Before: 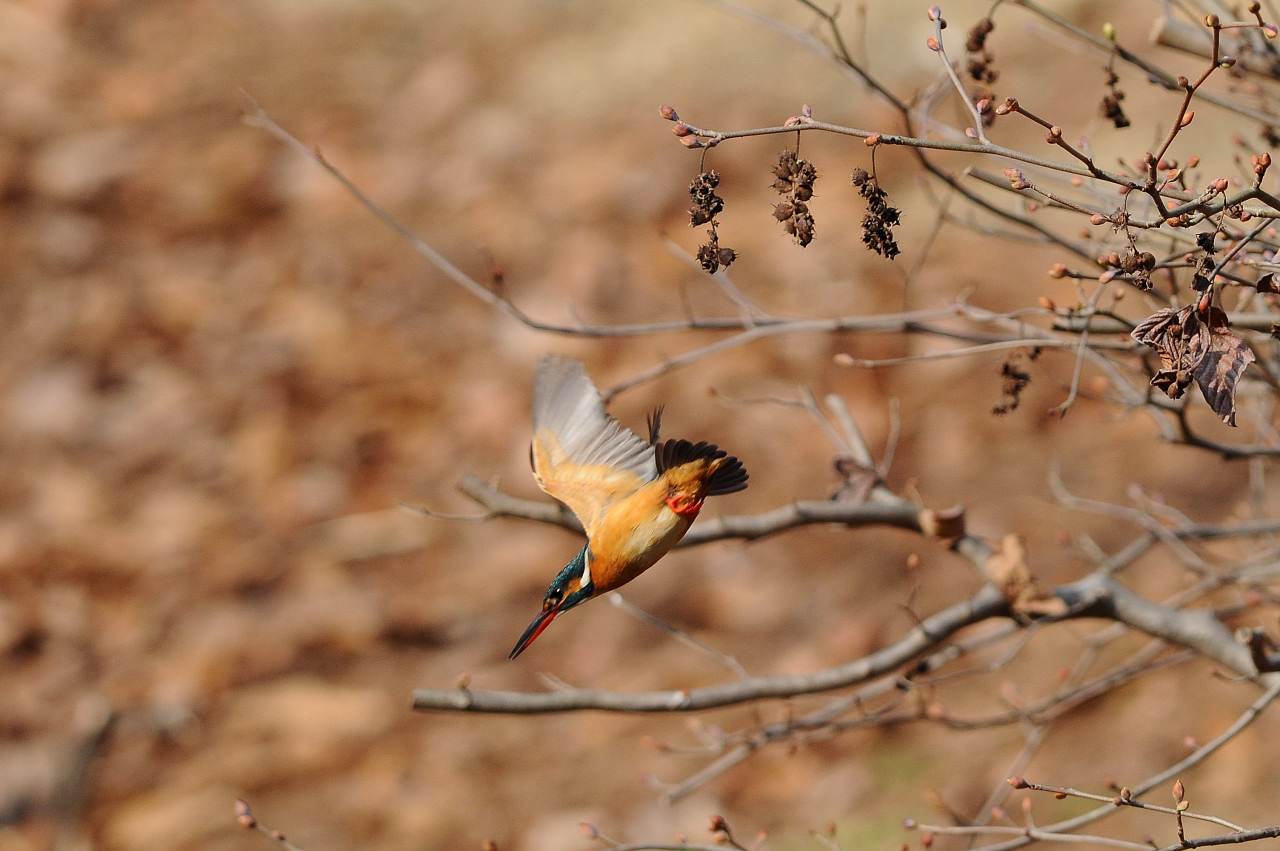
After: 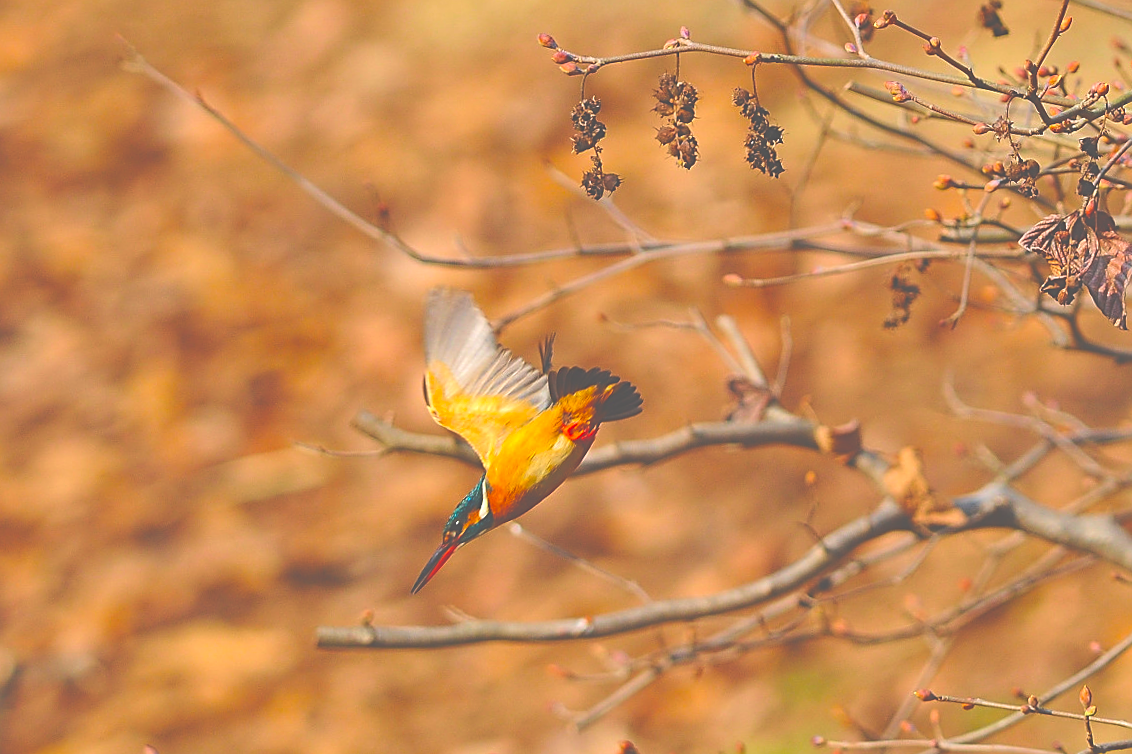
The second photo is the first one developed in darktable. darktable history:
exposure: black level correction -0.086, compensate exposure bias true, compensate highlight preservation false
crop and rotate: angle 2.47°, left 5.863%, top 5.708%
color balance rgb: linear chroma grading › global chroma 40.404%, perceptual saturation grading › global saturation 25.729%
shadows and highlights: shadows 33.98, highlights -35, soften with gaussian
color correction: highlights b* -0.035, saturation 1.1
velvia: on, module defaults
sharpen: on, module defaults
